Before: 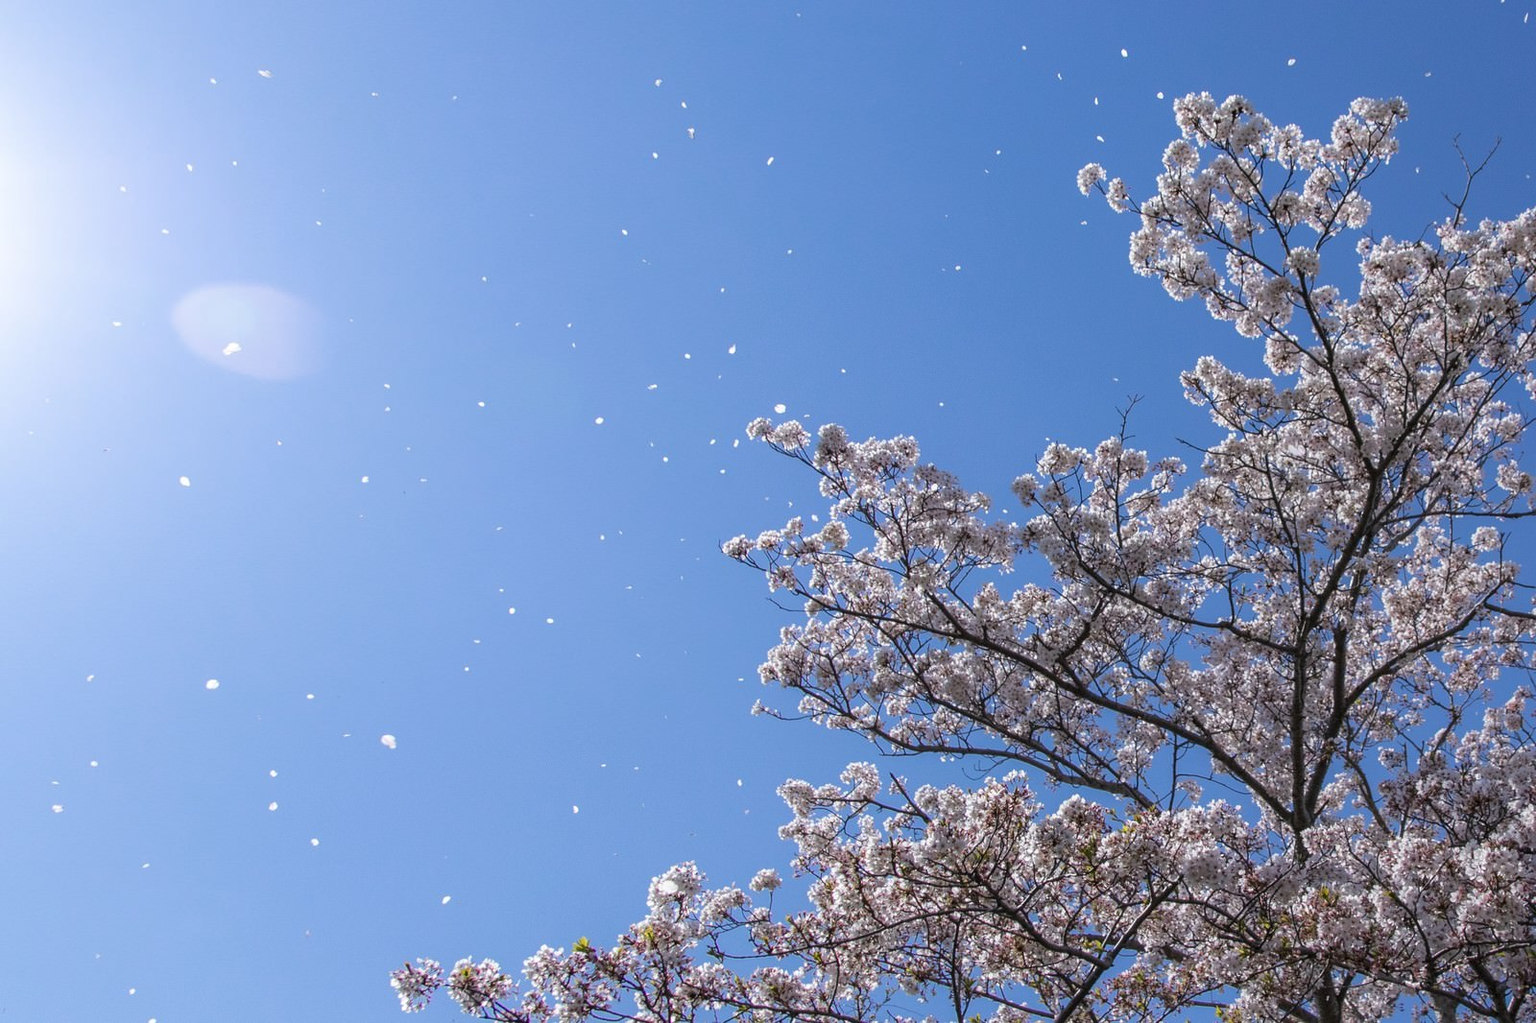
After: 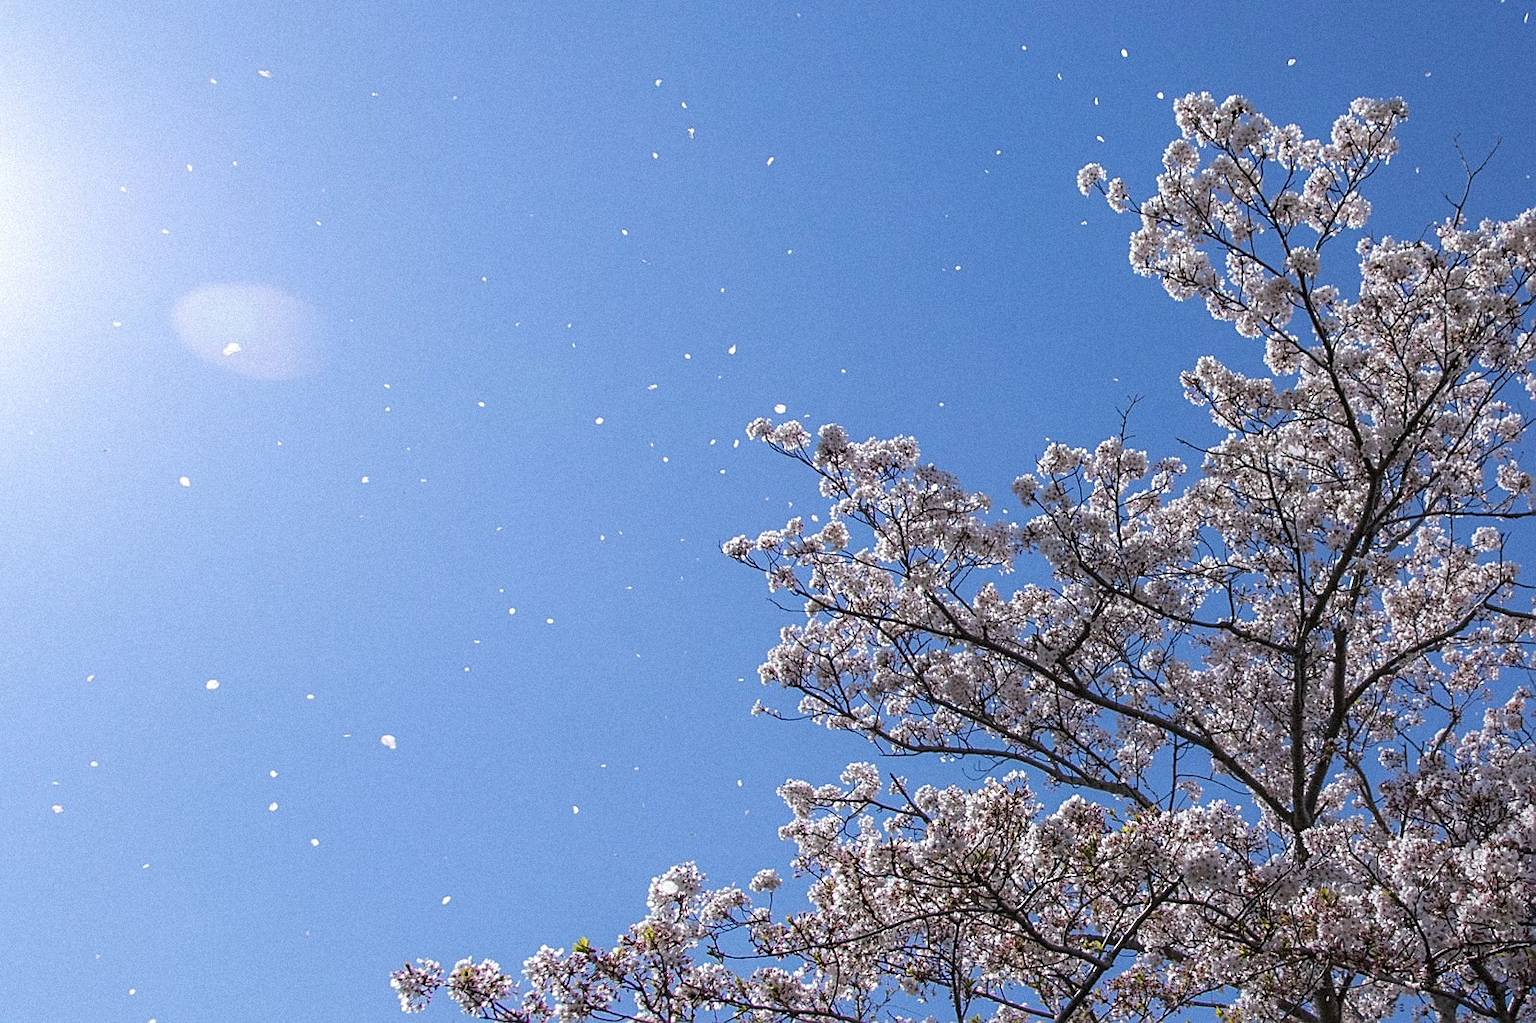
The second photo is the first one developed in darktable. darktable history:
grain: mid-tones bias 0%
sharpen: on, module defaults
